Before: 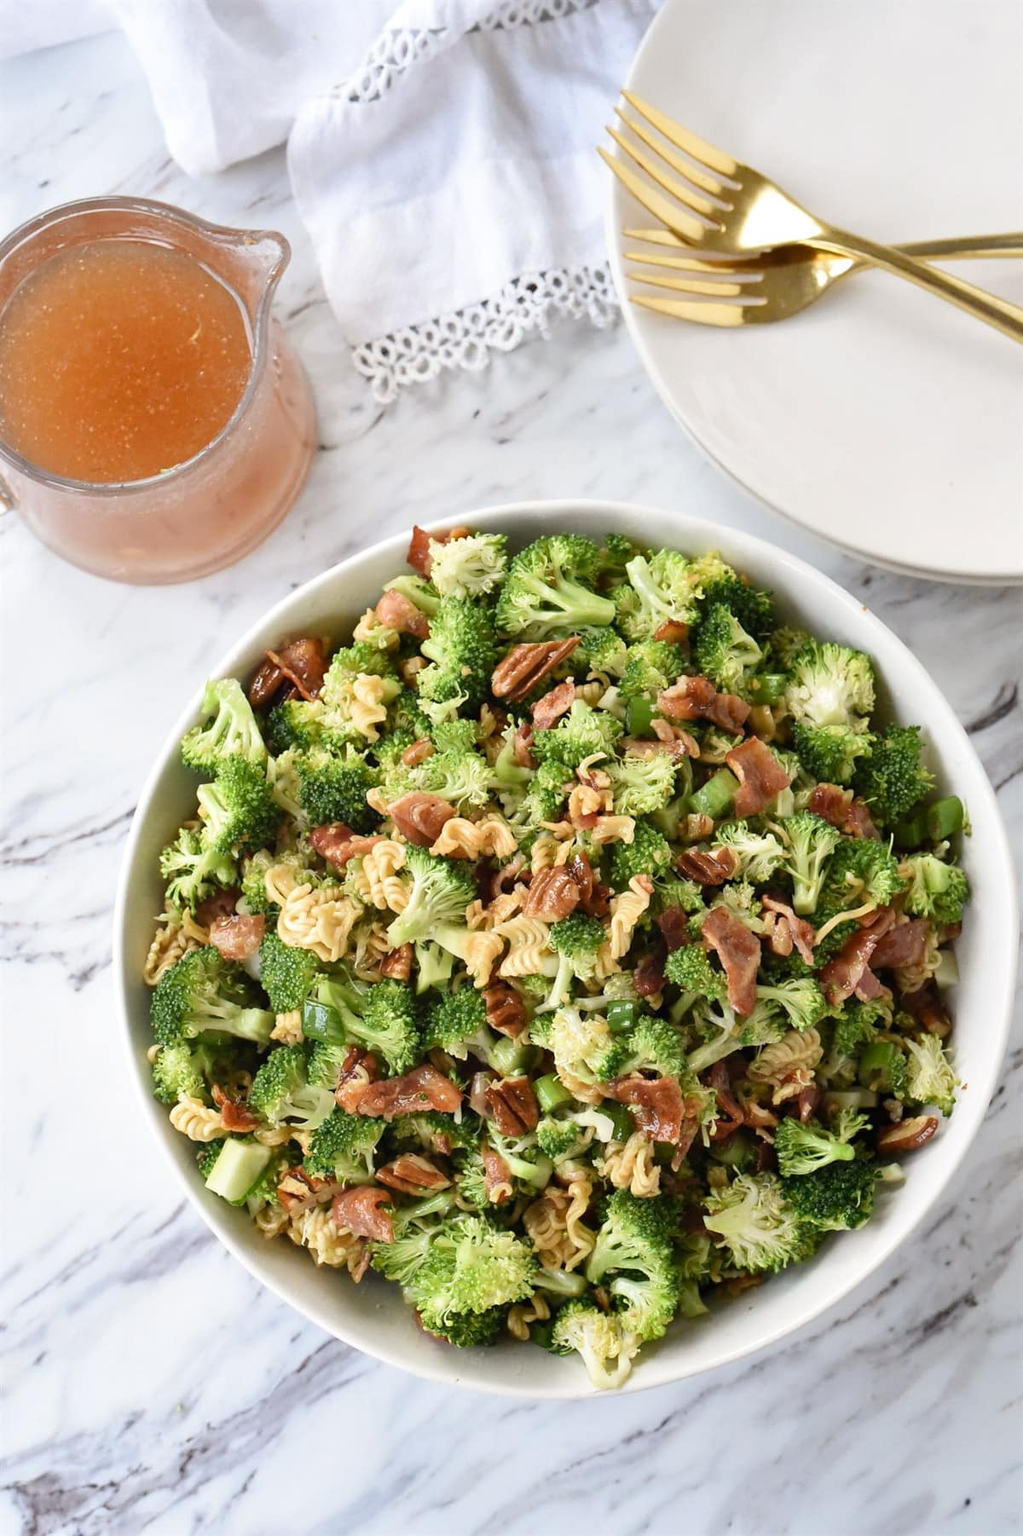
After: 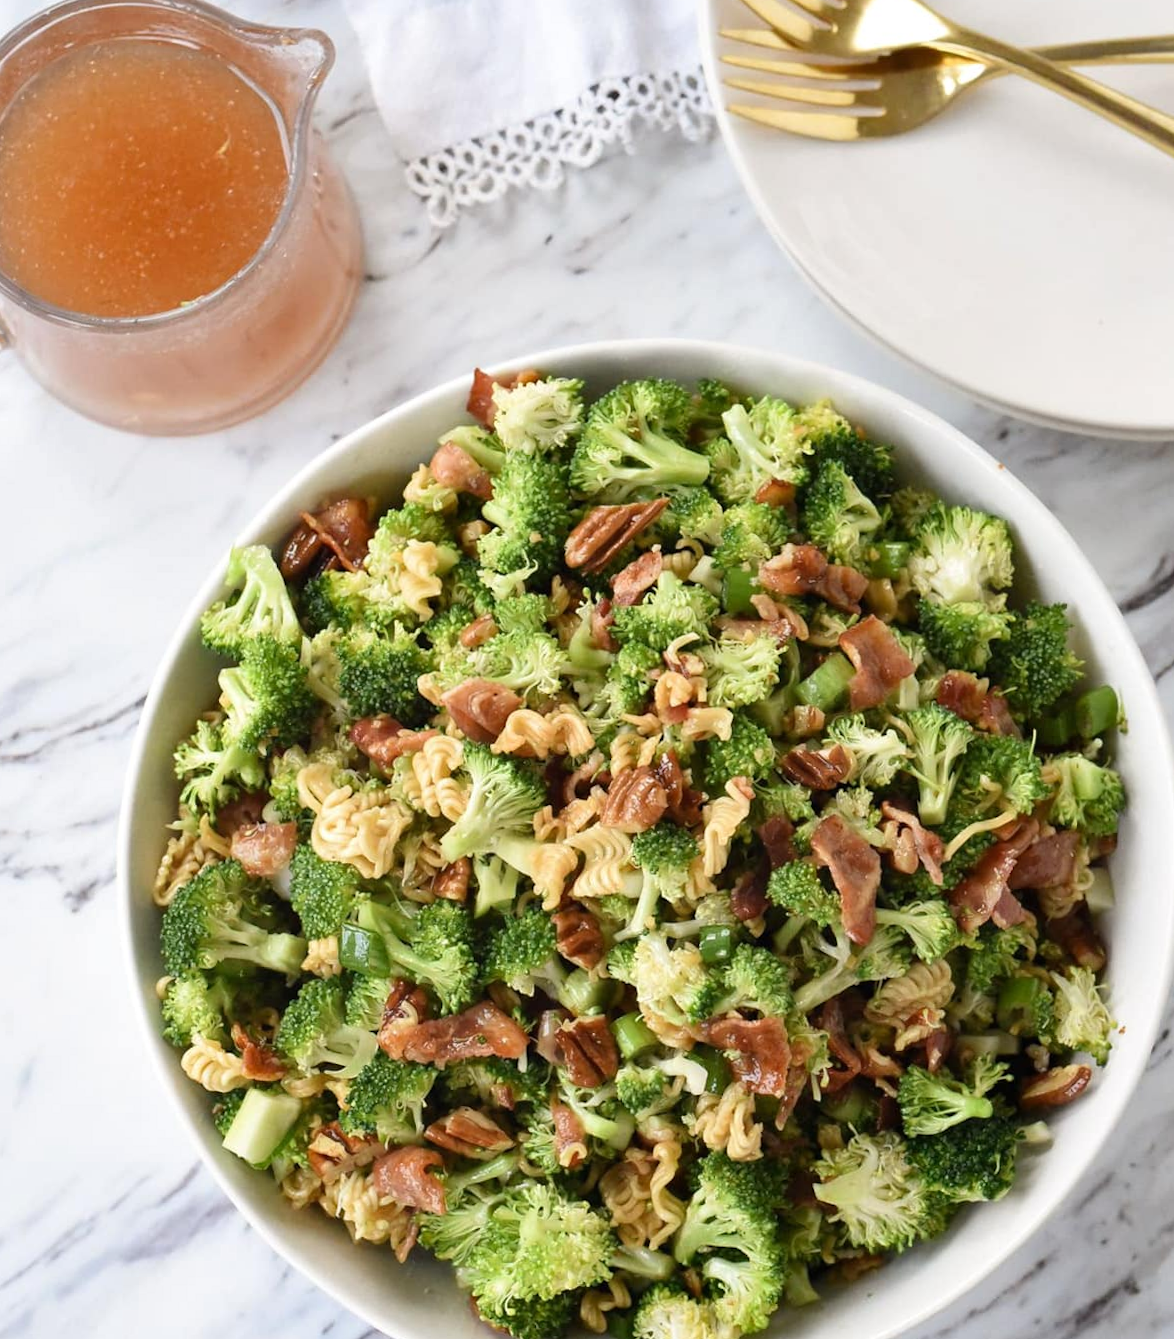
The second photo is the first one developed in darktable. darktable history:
color zones: curves: ch0 [(0, 0.5) (0.143, 0.5) (0.286, 0.5) (0.429, 0.5) (0.571, 0.5) (0.714, 0.476) (0.857, 0.5) (1, 0.5)]; ch2 [(0, 0.5) (0.143, 0.5) (0.286, 0.5) (0.429, 0.5) (0.571, 0.5) (0.714, 0.487) (0.857, 0.5) (1, 0.5)]
crop and rotate: top 12.5%, bottom 12.5%
rotate and perspective: rotation 0.226°, lens shift (vertical) -0.042, crop left 0.023, crop right 0.982, crop top 0.006, crop bottom 0.994
